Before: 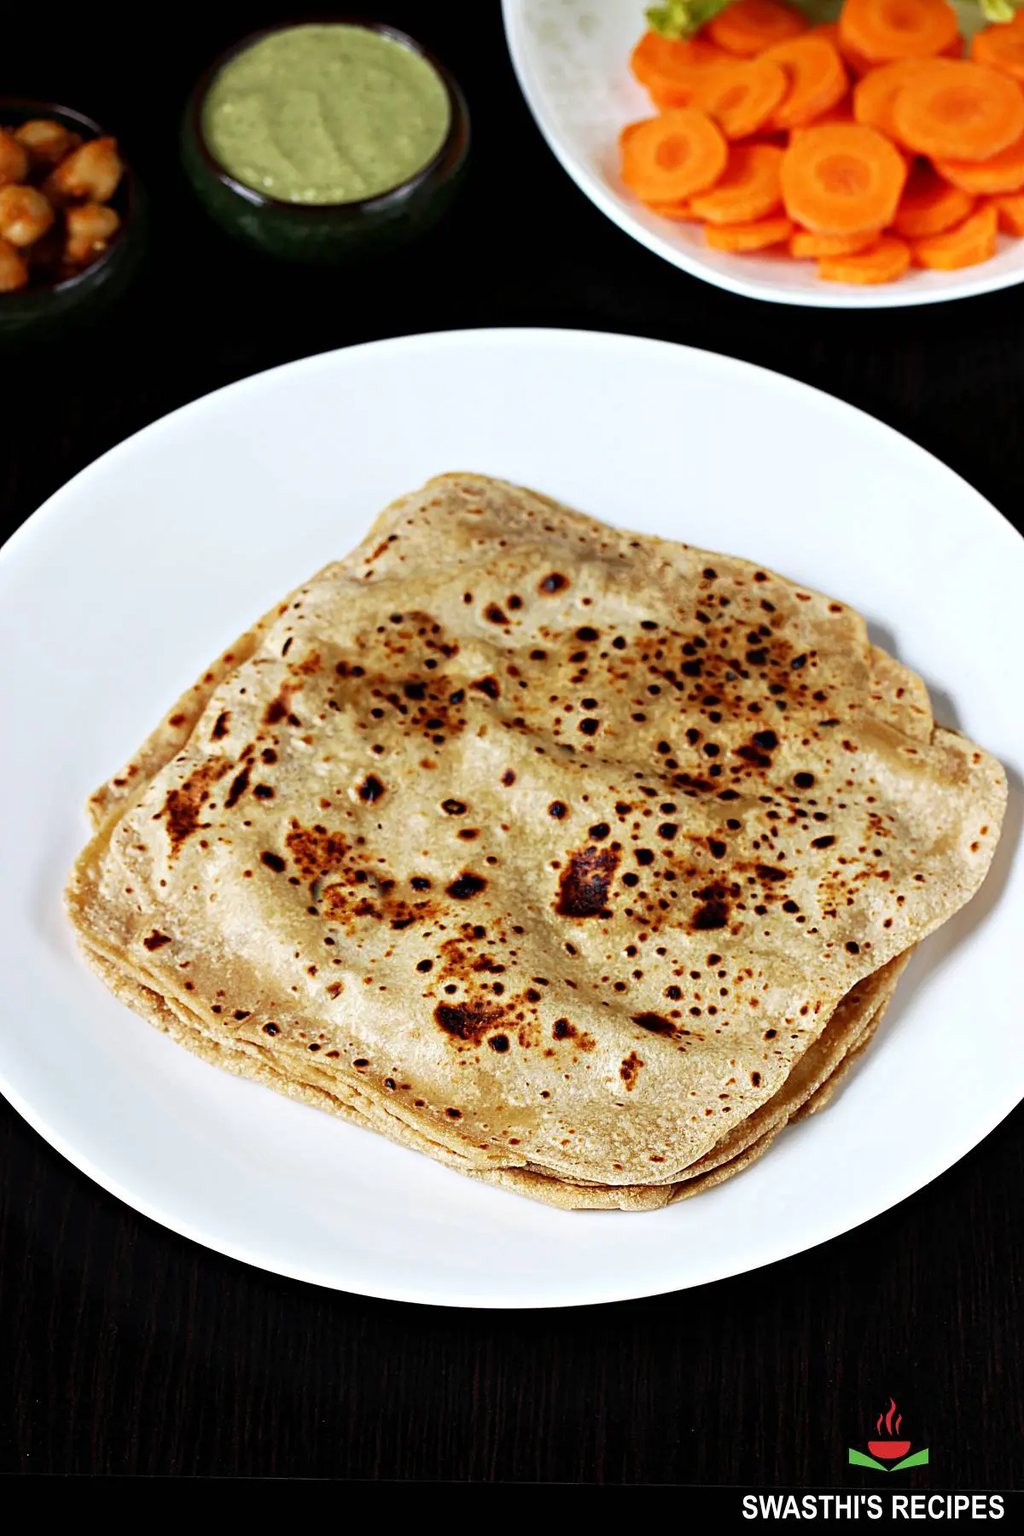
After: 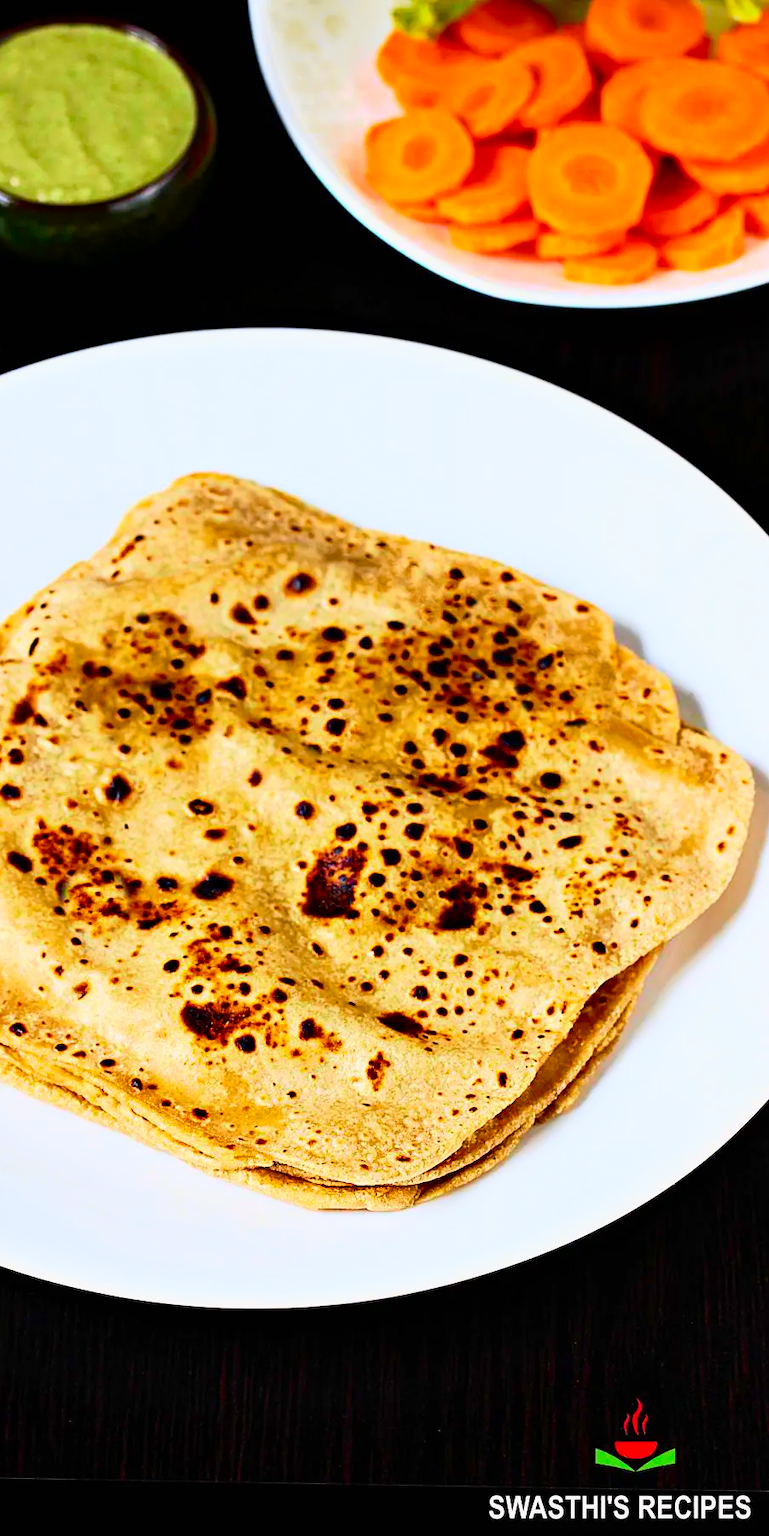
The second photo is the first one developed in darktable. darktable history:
tone curve: curves: ch0 [(0, 0) (0.091, 0.075) (0.389, 0.441) (0.696, 0.808) (0.844, 0.908) (0.909, 0.942) (1, 0.973)]; ch1 [(0, 0) (0.437, 0.404) (0.48, 0.486) (0.5, 0.5) (0.529, 0.556) (0.58, 0.606) (0.616, 0.654) (1, 1)]; ch2 [(0, 0) (0.442, 0.415) (0.5, 0.5) (0.535, 0.567) (0.585, 0.632) (1, 1)], color space Lab, independent channels, preserve colors none
crop and rotate: left 24.75%
color balance rgb: highlights gain › chroma 0.116%, highlights gain › hue 331.17°, perceptual saturation grading › global saturation 30.447%, global vibrance 20%
